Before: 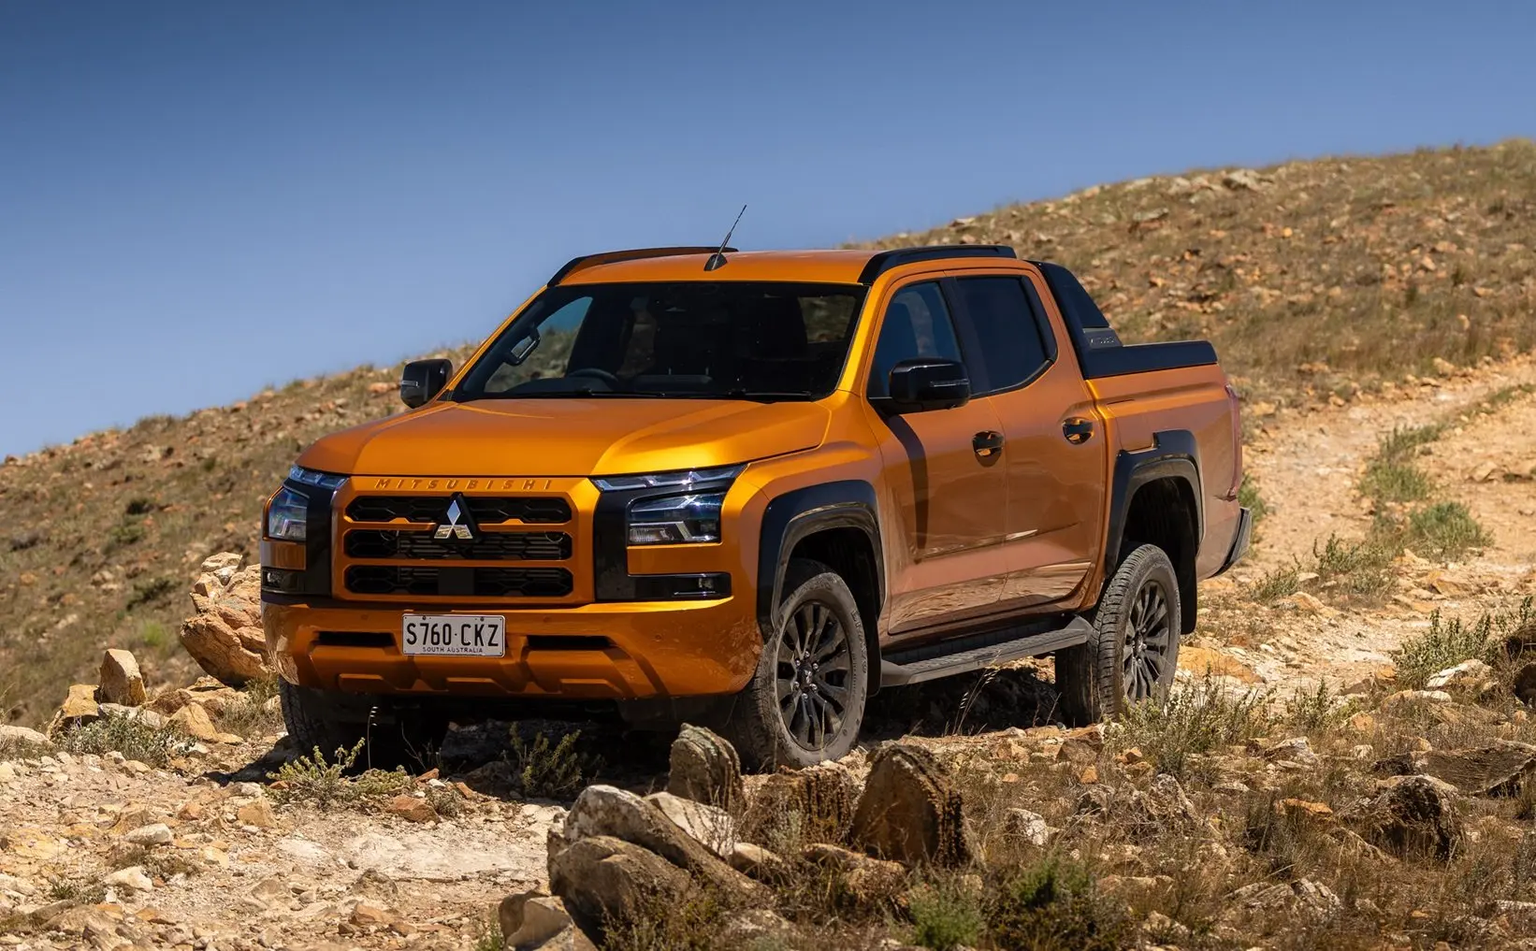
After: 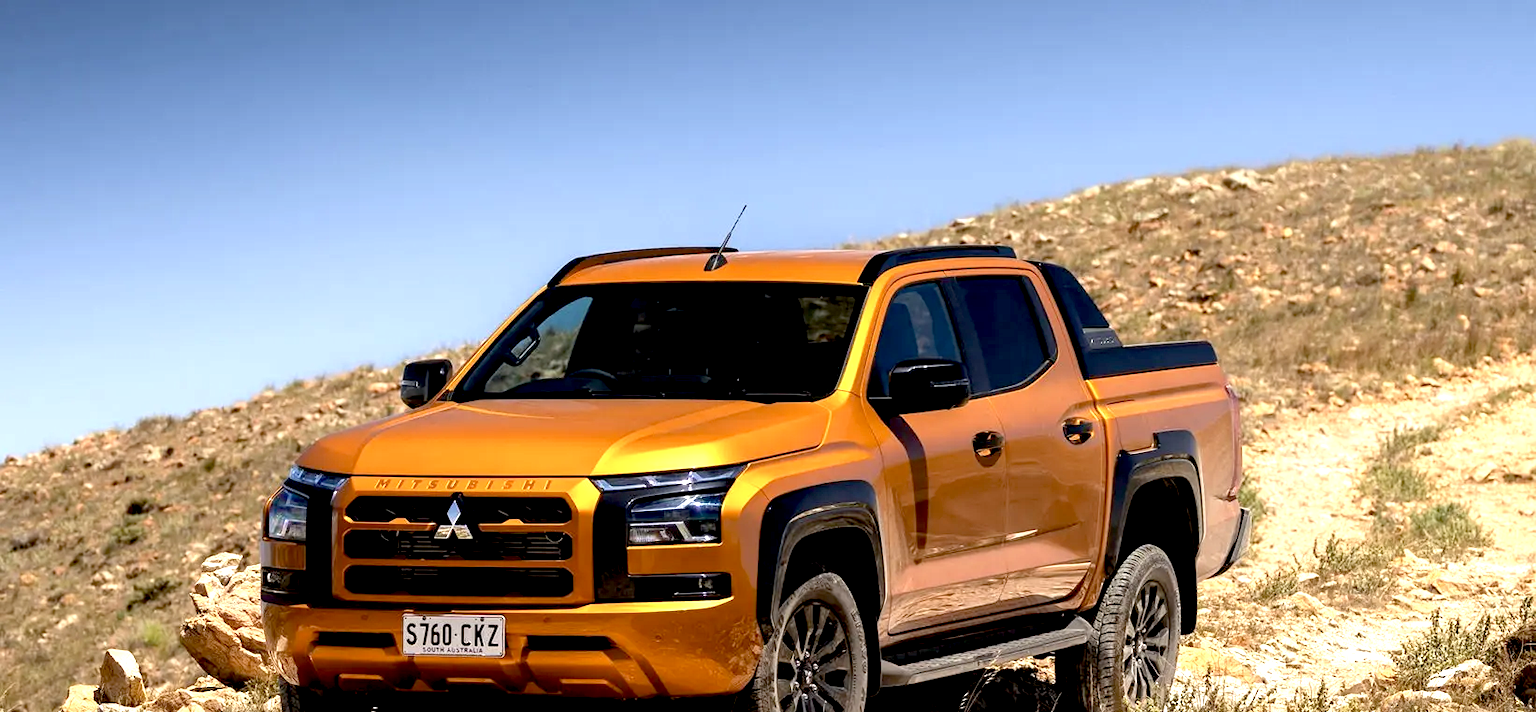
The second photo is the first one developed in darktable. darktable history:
crop: bottom 24.986%
color correction: highlights b* 0.051, saturation 0.833
exposure: black level correction 0.011, exposure 1.078 EV, compensate highlight preservation false
